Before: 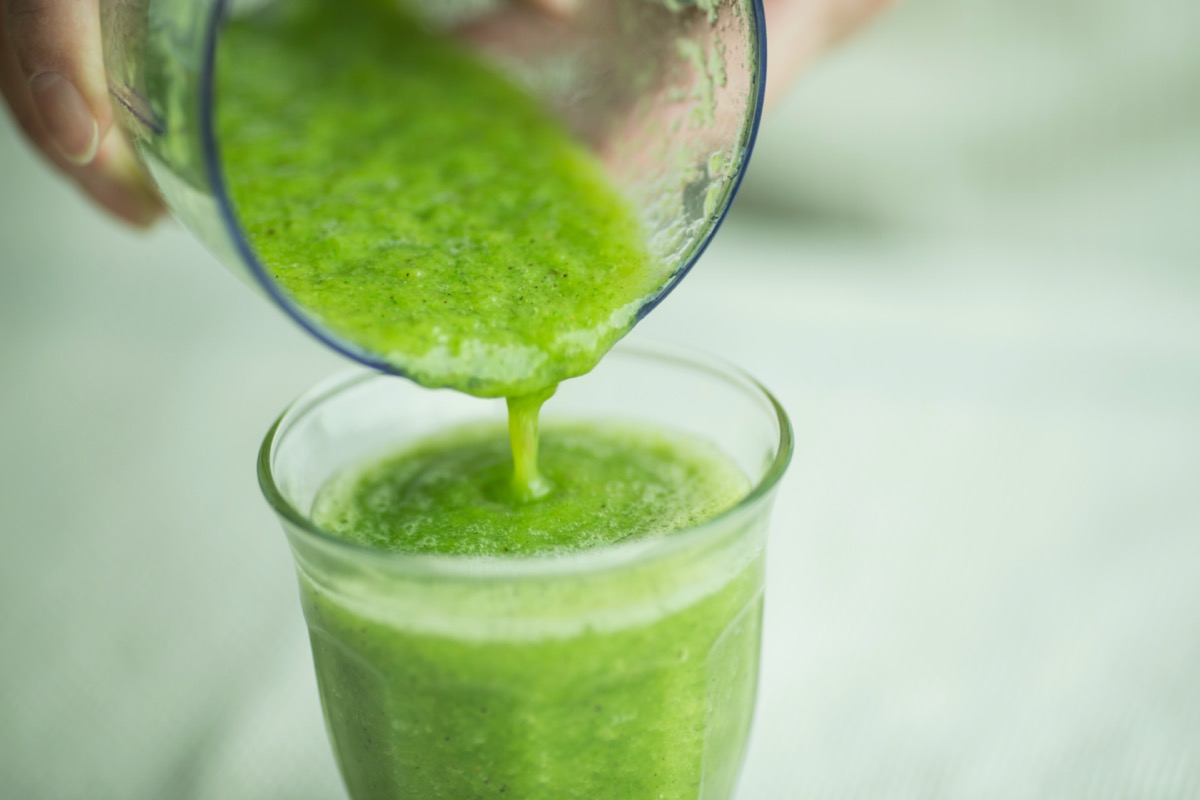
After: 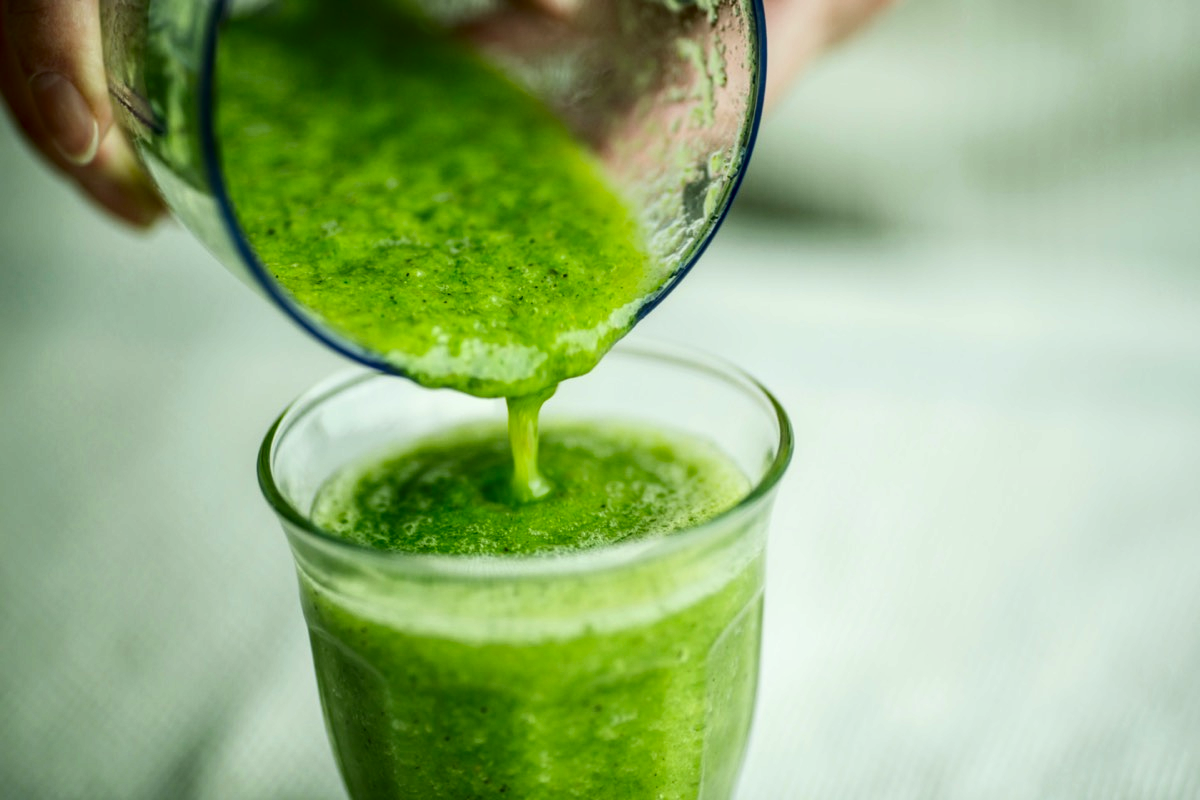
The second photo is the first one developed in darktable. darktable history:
local contrast: detail 130%
contrast brightness saturation: contrast 0.19, brightness -0.224, saturation 0.112
haze removal: compatibility mode true, adaptive false
